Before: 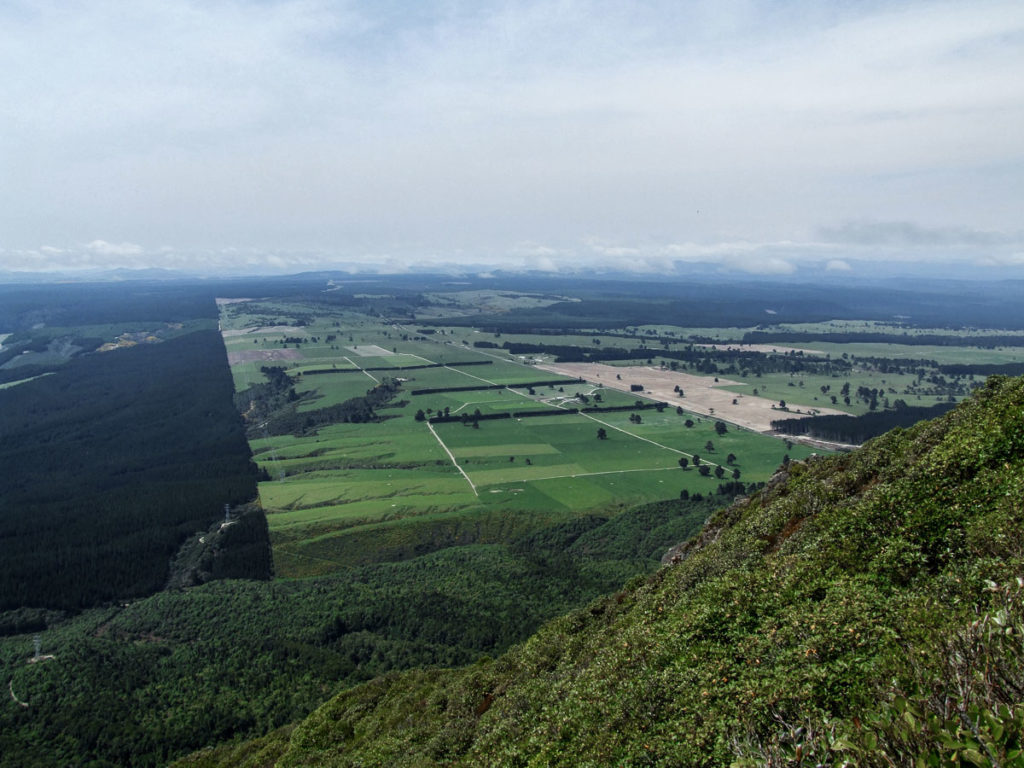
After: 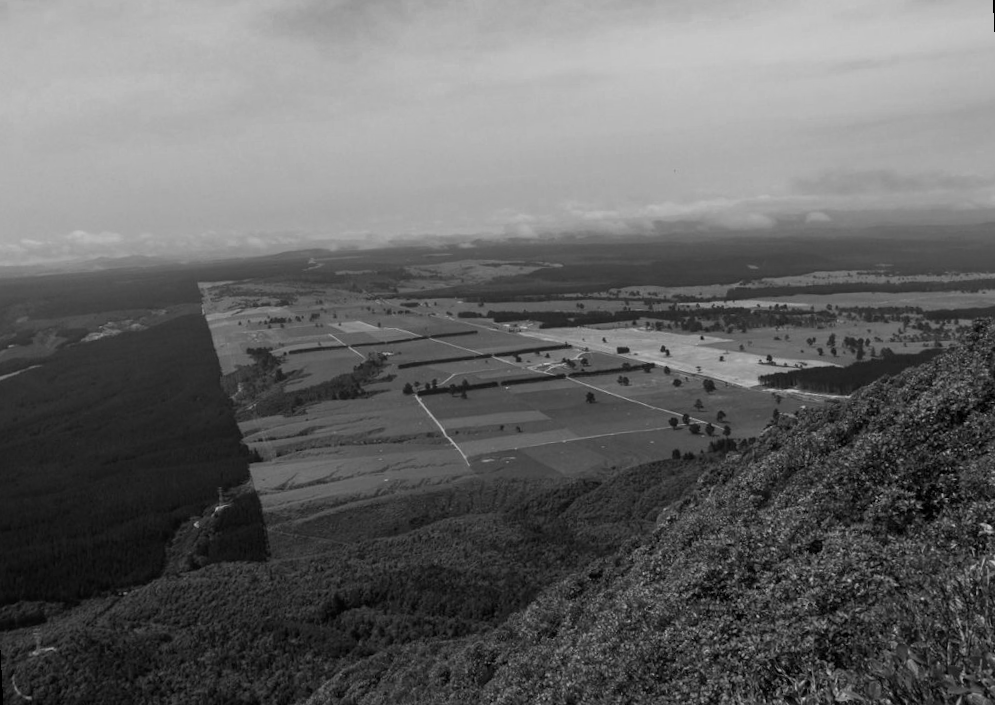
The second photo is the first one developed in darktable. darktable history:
rotate and perspective: rotation -3°, crop left 0.031, crop right 0.968, crop top 0.07, crop bottom 0.93
color zones: curves: ch0 [(0, 0.5) (0.125, 0.4) (0.25, 0.5) (0.375, 0.4) (0.5, 0.4) (0.625, 0.35) (0.75, 0.35) (0.875, 0.5)]; ch1 [(0, 0.35) (0.125, 0.45) (0.25, 0.35) (0.375, 0.35) (0.5, 0.35) (0.625, 0.35) (0.75, 0.45) (0.875, 0.35)]; ch2 [(0, 0.6) (0.125, 0.5) (0.25, 0.5) (0.375, 0.6) (0.5, 0.6) (0.625, 0.5) (0.75, 0.5) (0.875, 0.5)]
monochrome: a 26.22, b 42.67, size 0.8
